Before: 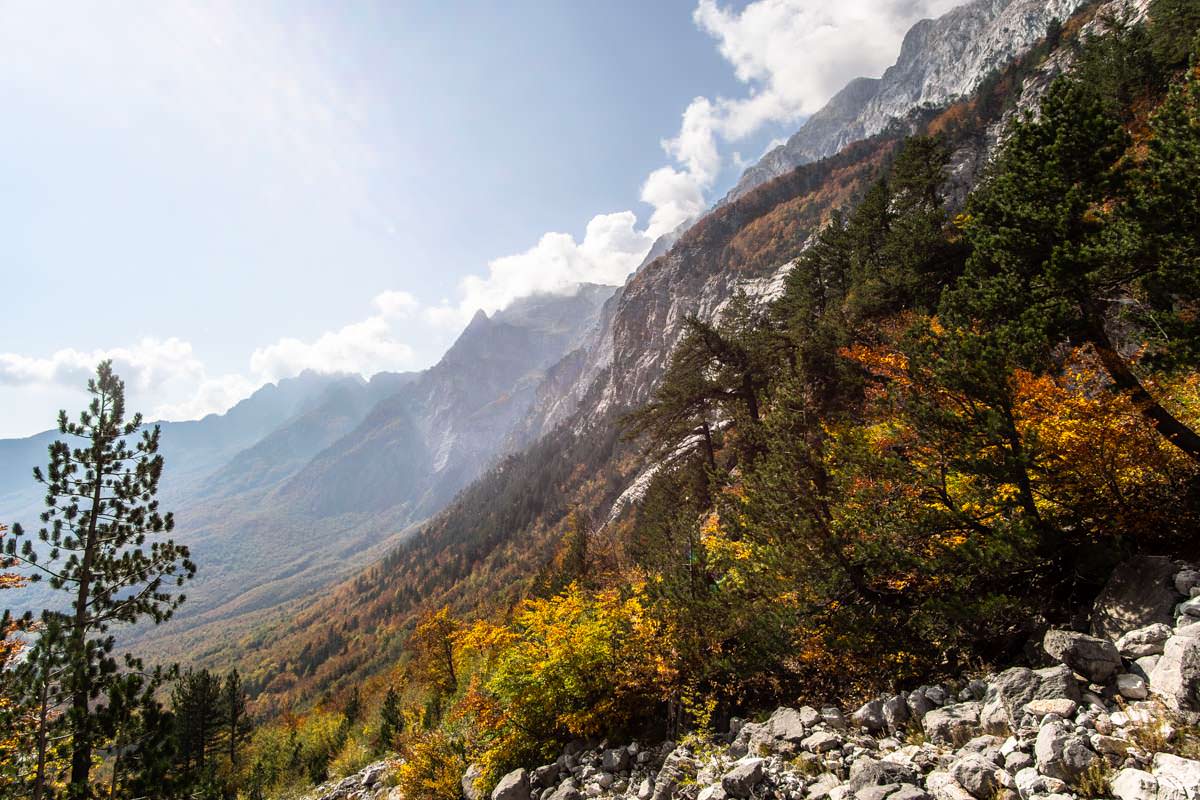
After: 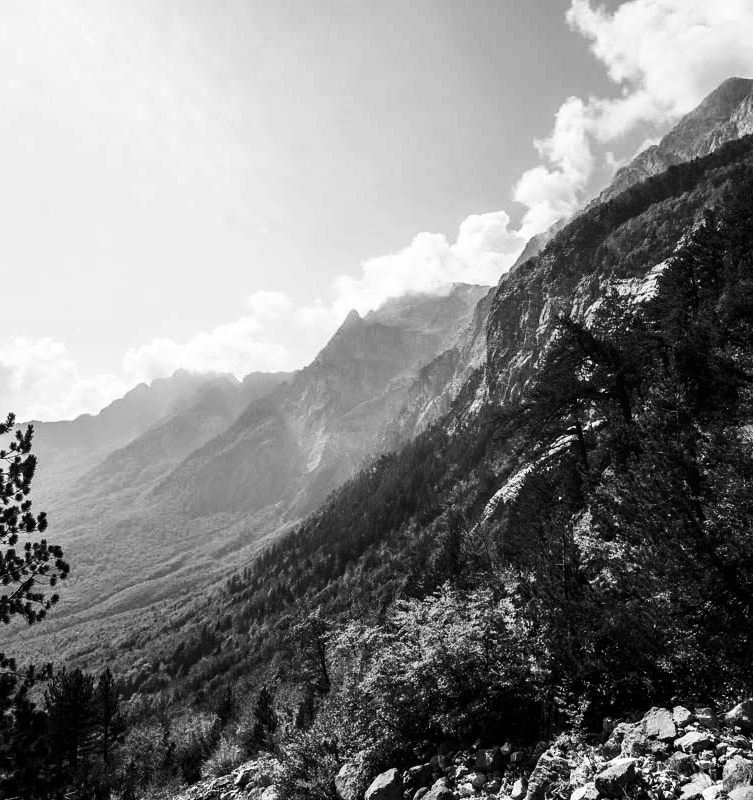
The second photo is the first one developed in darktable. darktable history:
monochrome: on, module defaults
contrast brightness saturation: contrast 0.22, brightness -0.19, saturation 0.24
crop: left 10.644%, right 26.528%
